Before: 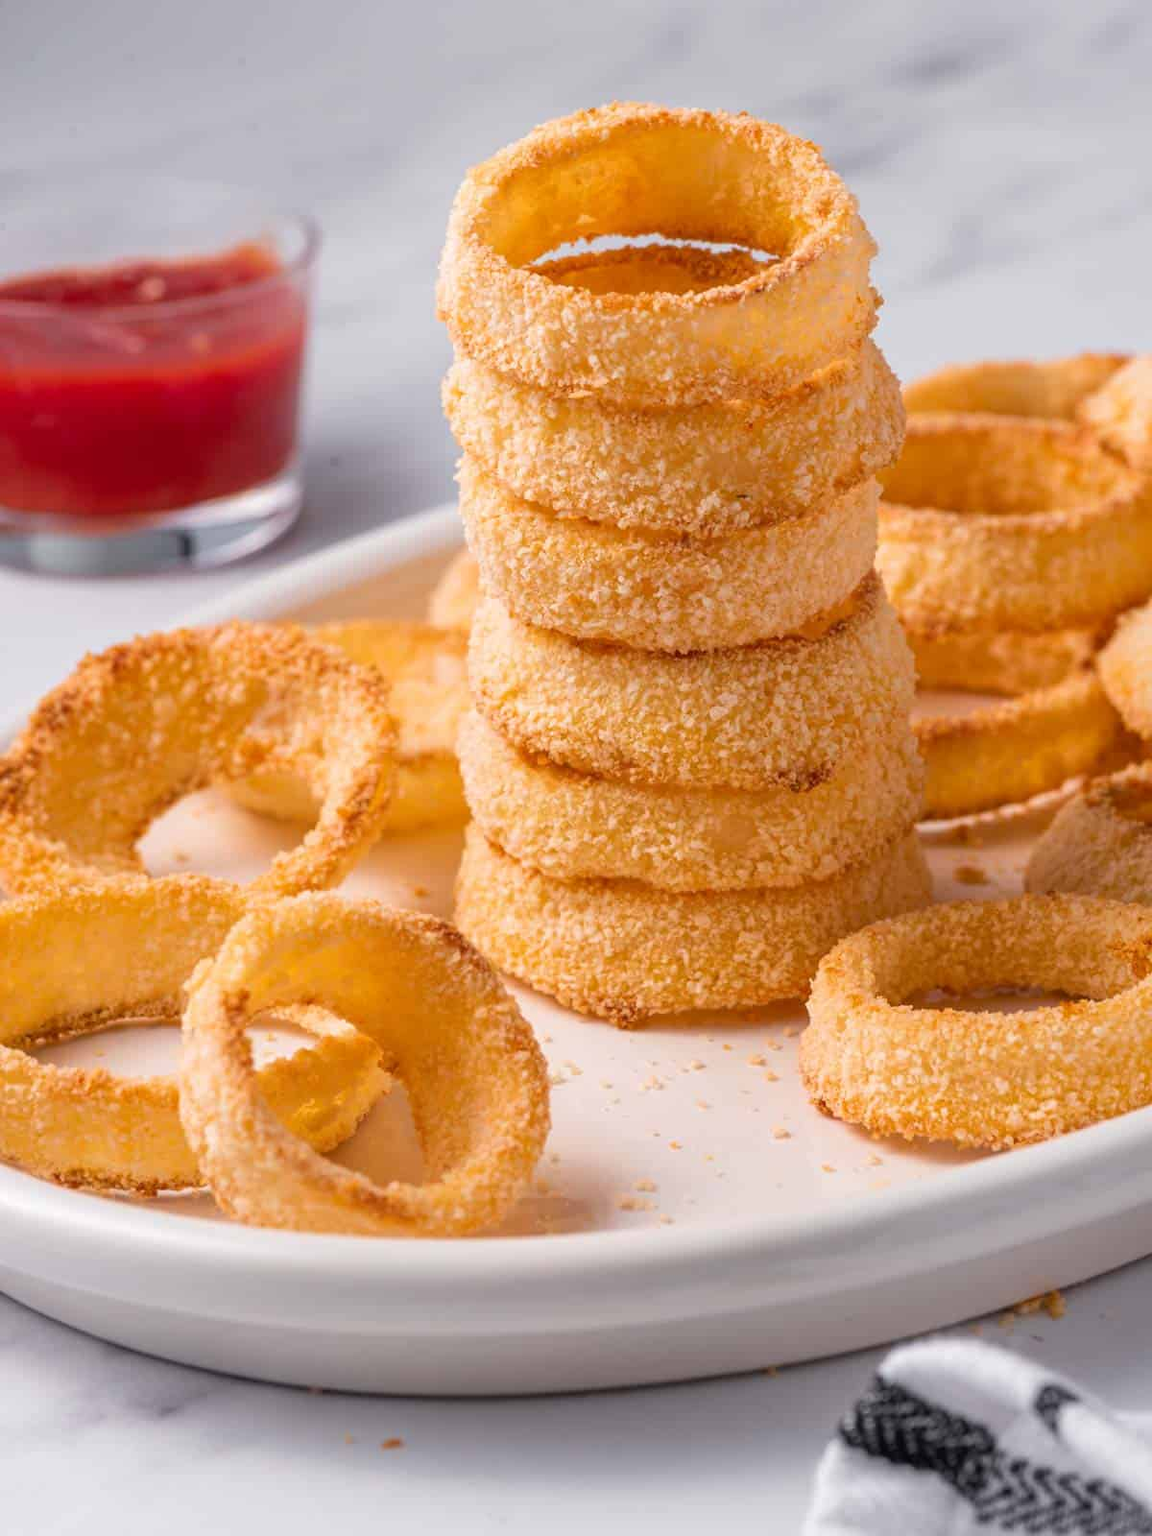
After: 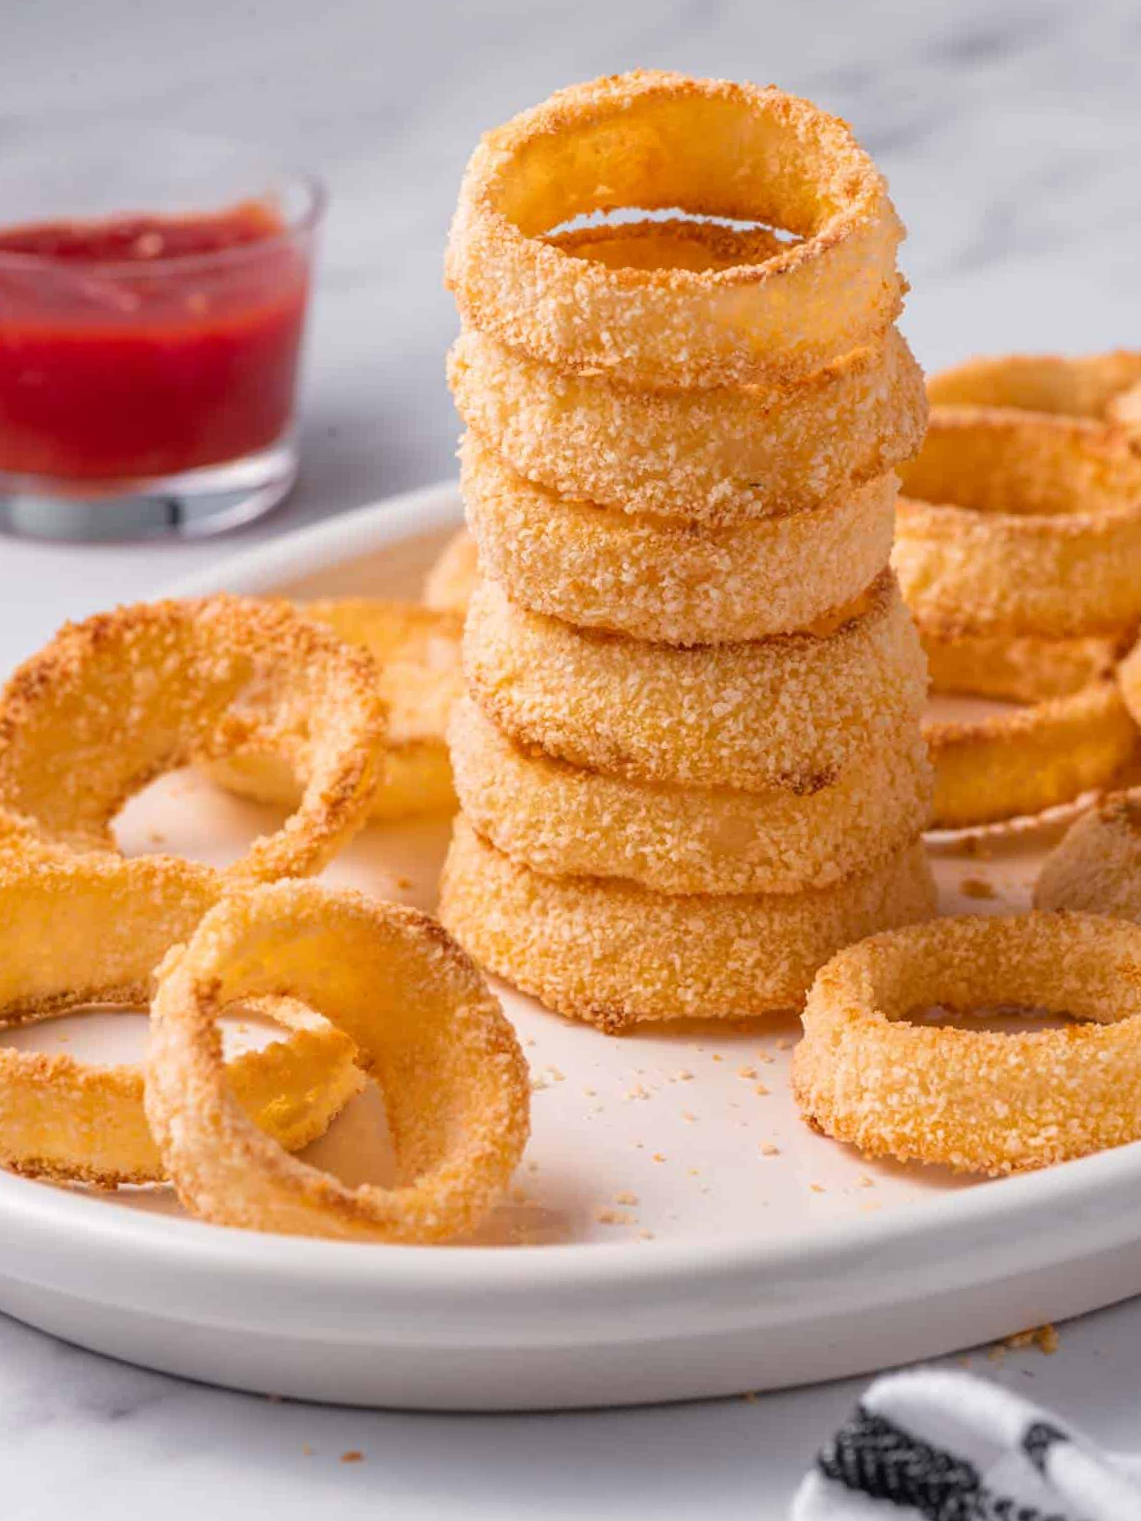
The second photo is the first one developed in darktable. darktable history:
crop and rotate: angle -2.25°
